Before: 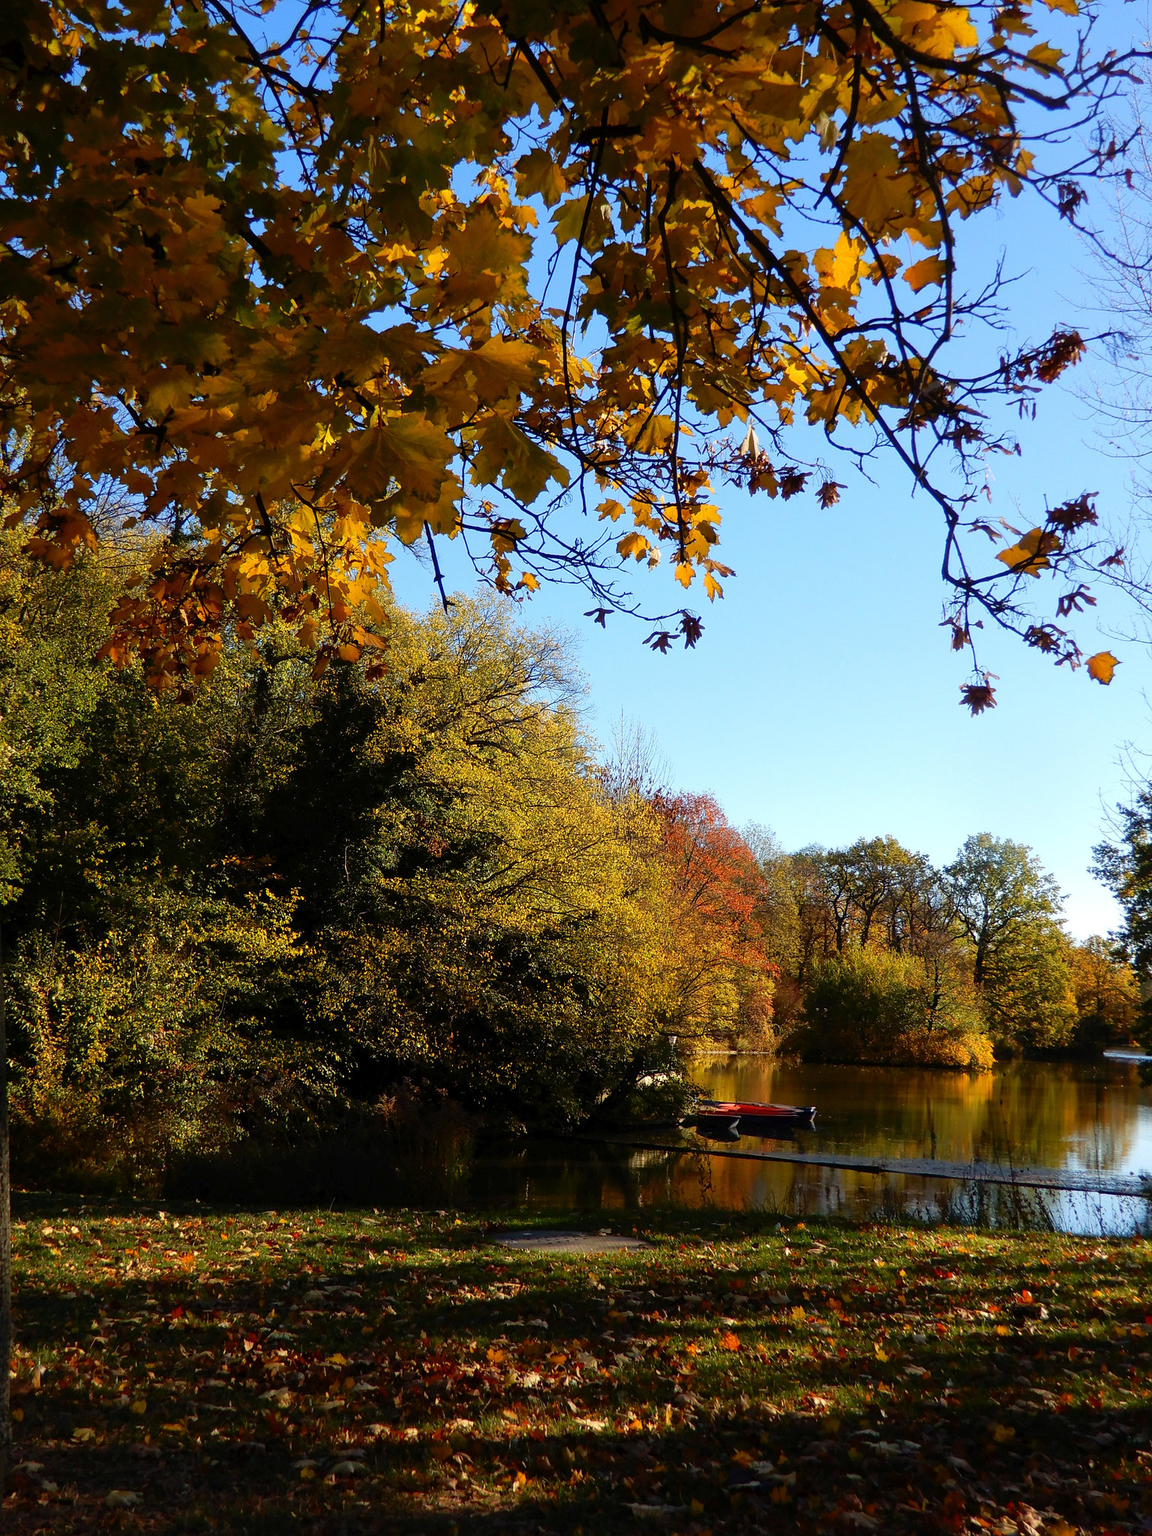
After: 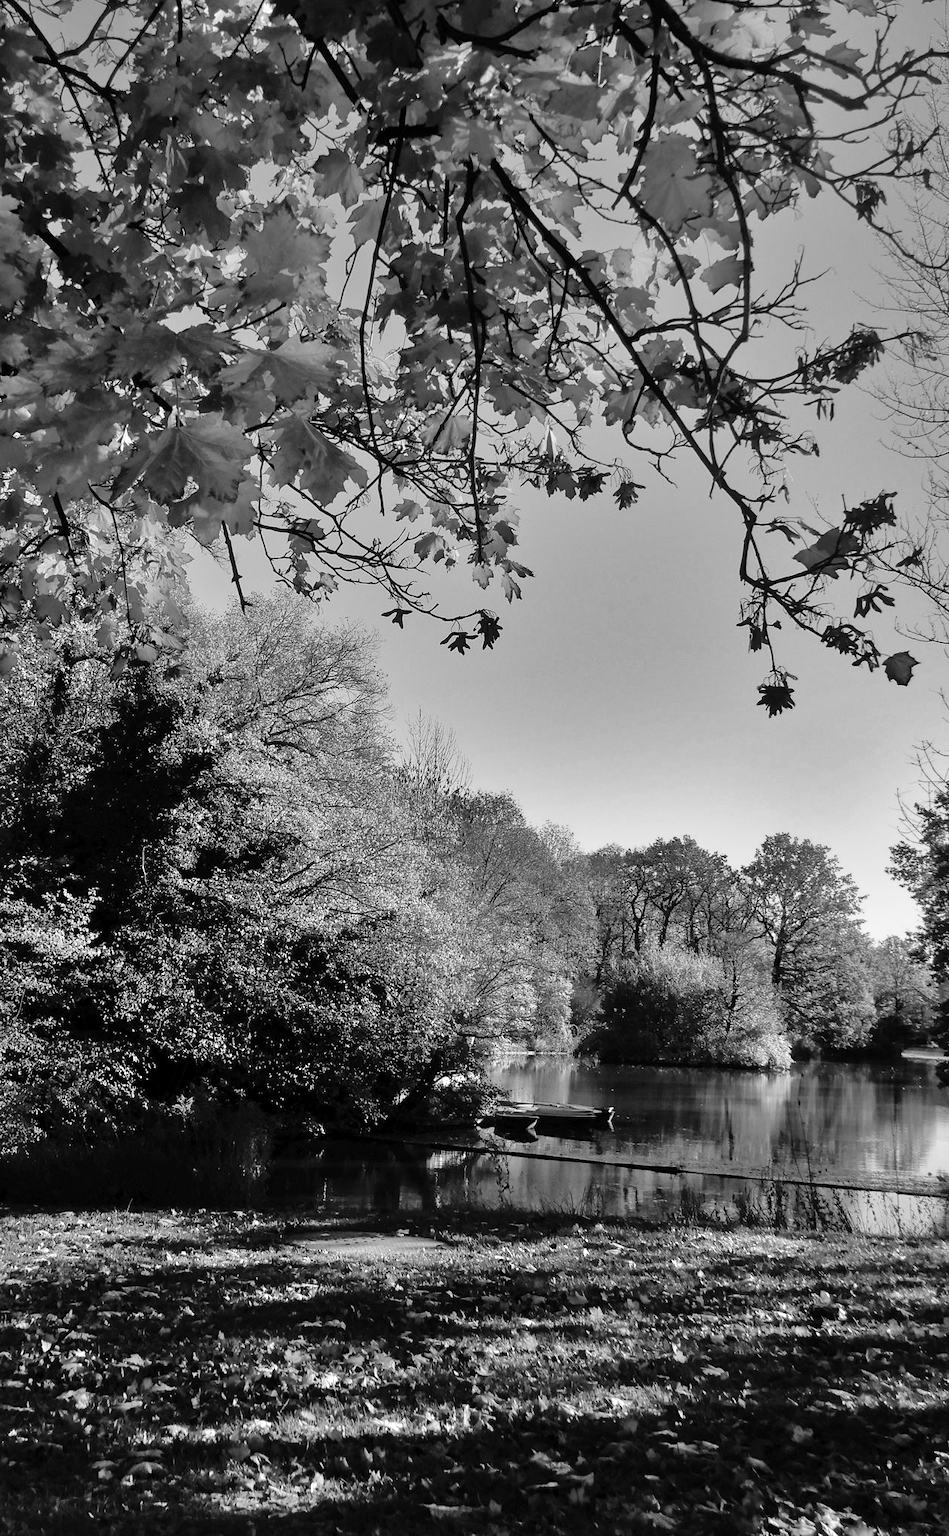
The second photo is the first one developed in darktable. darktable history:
monochrome: a 32, b 64, size 2.3
tone equalizer: -7 EV 0.15 EV, -6 EV 0.6 EV, -5 EV 1.15 EV, -4 EV 1.33 EV, -3 EV 1.15 EV, -2 EV 0.6 EV, -1 EV 0.15 EV, mask exposure compensation -0.5 EV
shadows and highlights: white point adjustment -3.64, highlights -63.34, highlights color adjustment 42%, soften with gaussian
crop: left 17.582%, bottom 0.031%
